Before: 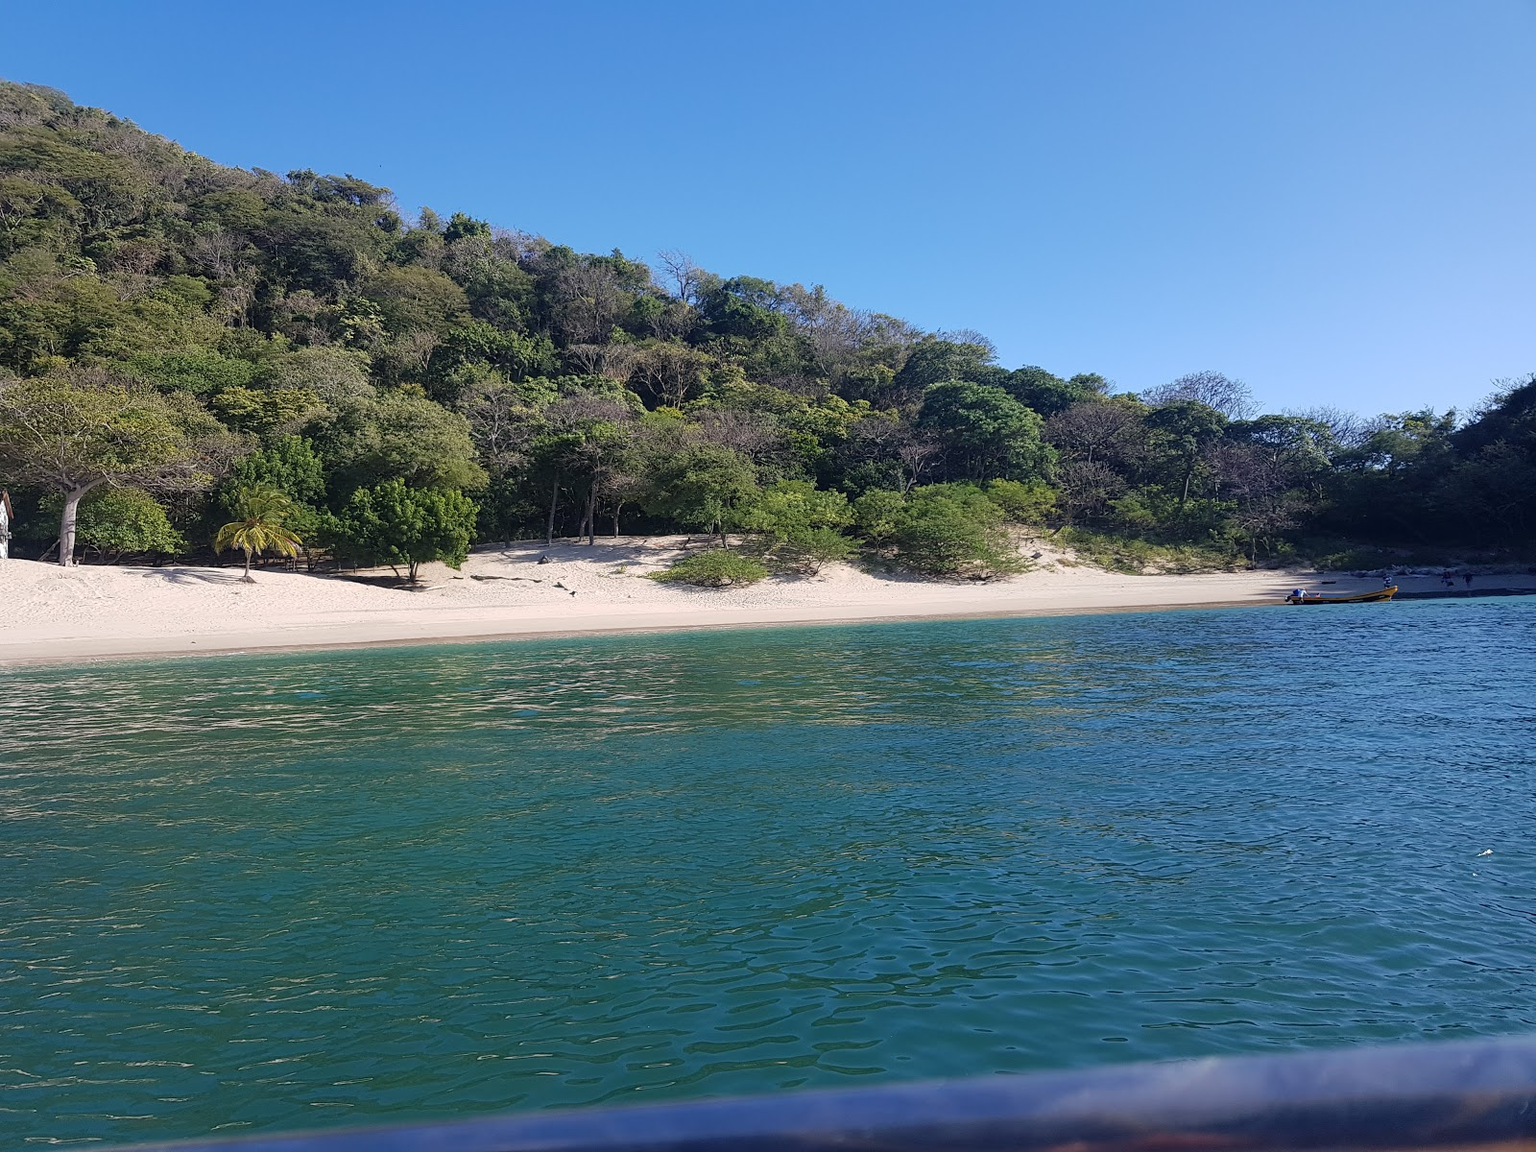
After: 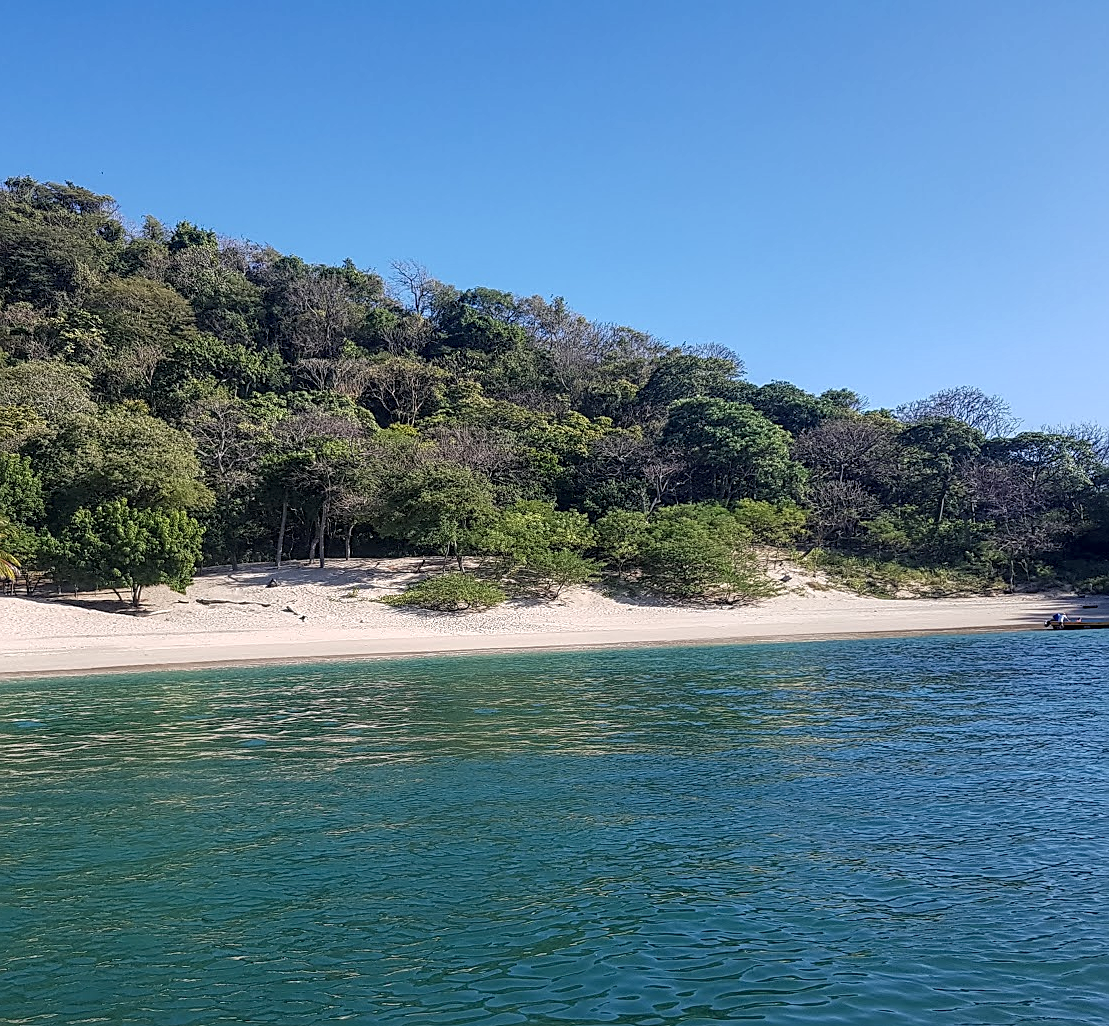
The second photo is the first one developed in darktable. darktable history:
crop: left 18.435%, right 12.227%, bottom 14.419%
local contrast: highlights 61%, detail 143%, midtone range 0.422
sharpen: on, module defaults
